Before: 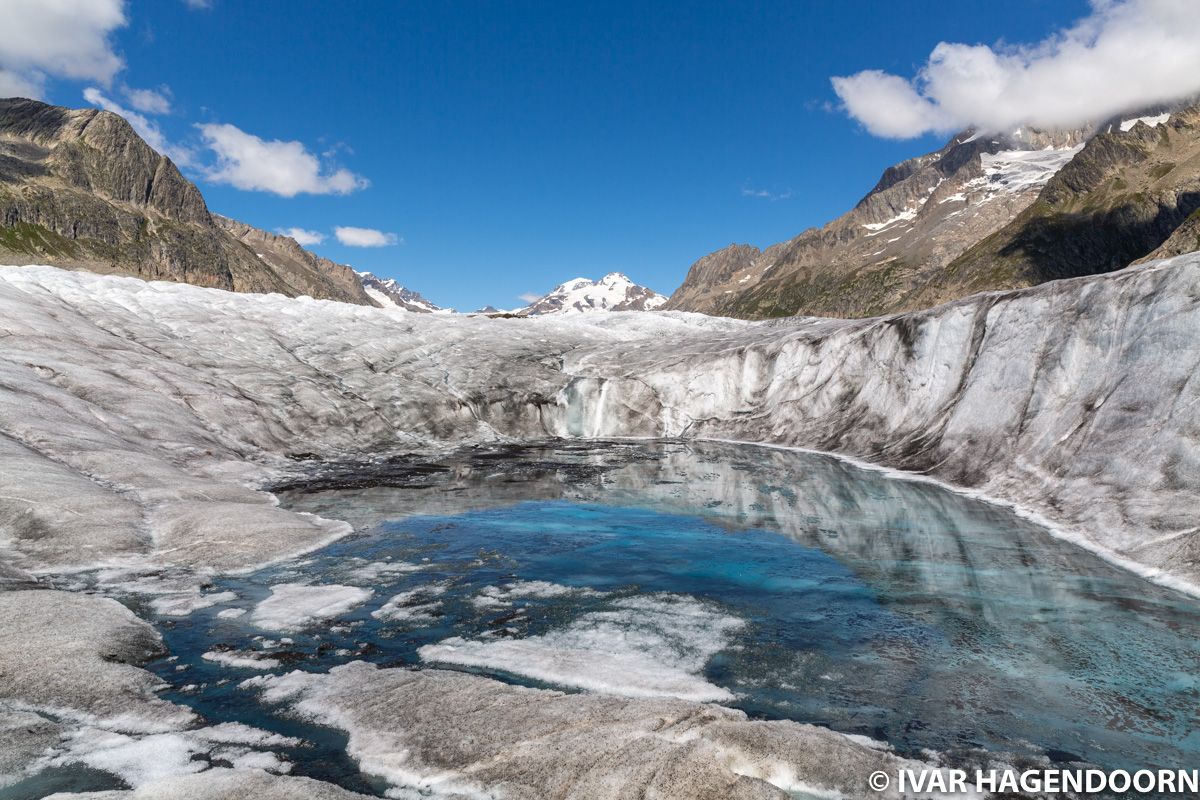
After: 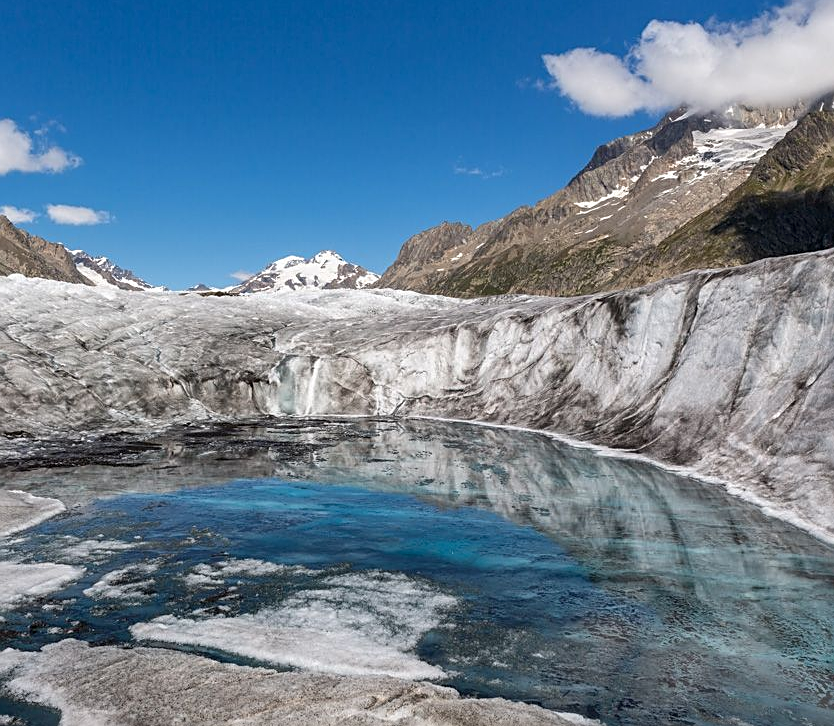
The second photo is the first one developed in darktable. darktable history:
crop and rotate: left 24.034%, top 2.838%, right 6.406%, bottom 6.299%
shadows and highlights: shadows 43.71, white point adjustment -1.46, soften with gaussian
local contrast: highlights 61%, shadows 106%, detail 107%, midtone range 0.529
sharpen: on, module defaults
